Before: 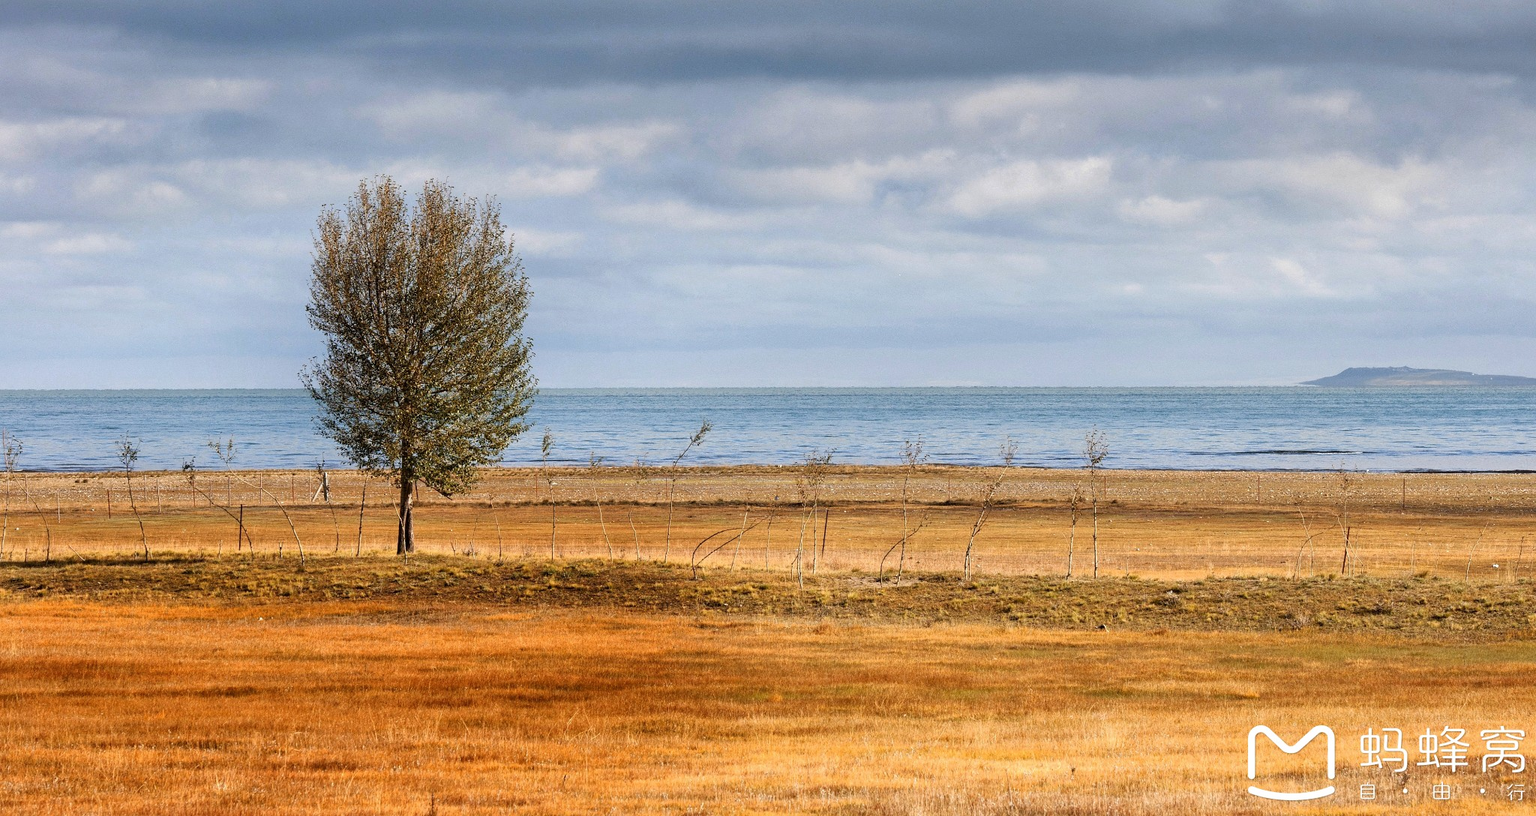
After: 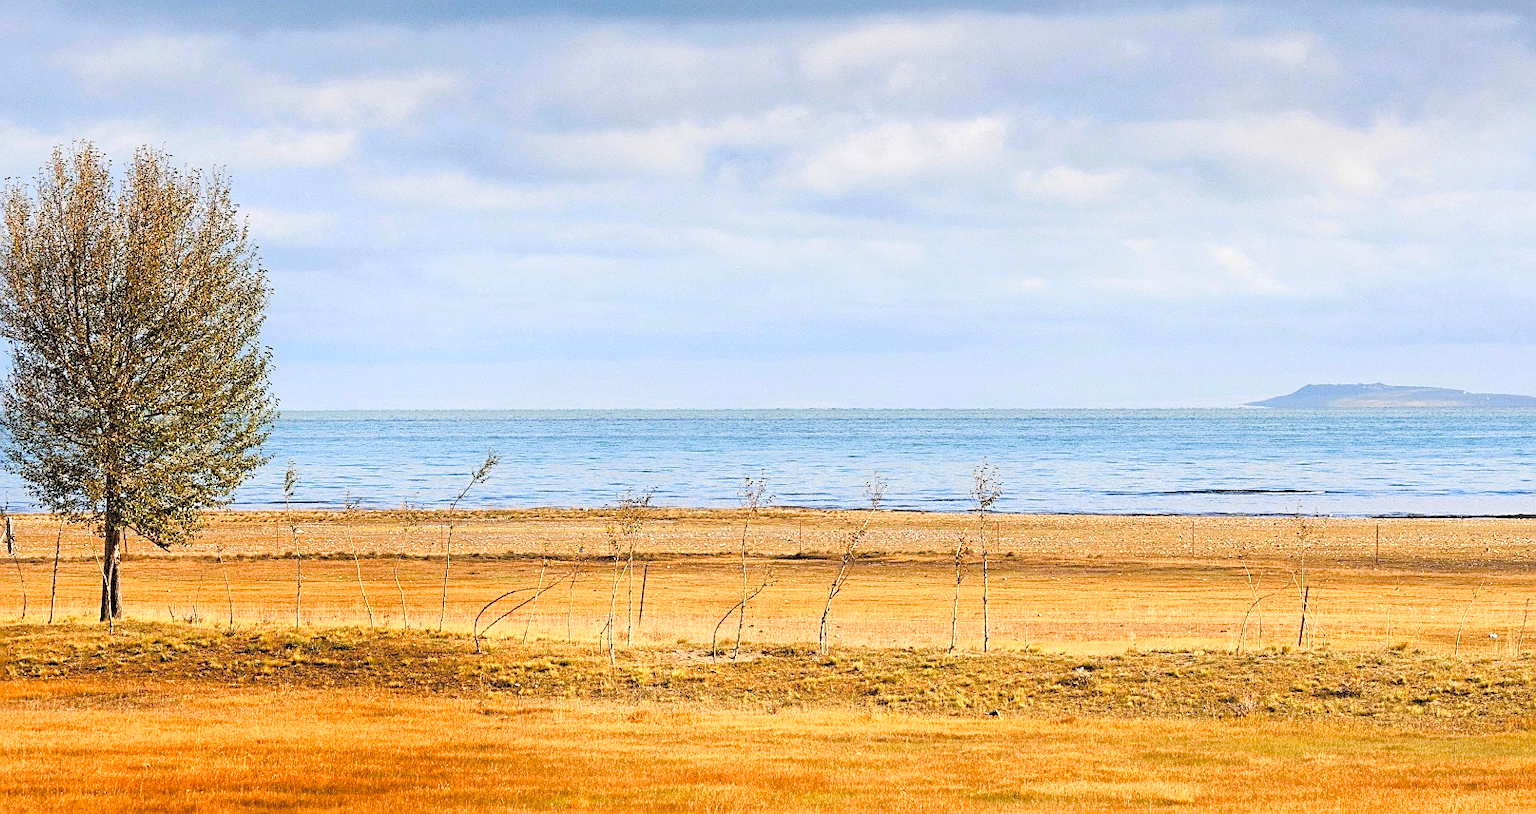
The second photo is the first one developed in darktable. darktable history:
contrast brightness saturation: contrast 0.1, brightness 0.3, saturation 0.14
color balance rgb: linear chroma grading › shadows 32%, linear chroma grading › global chroma -2%, linear chroma grading › mid-tones 4%, perceptual saturation grading › global saturation -2%, perceptual saturation grading › highlights -8%, perceptual saturation grading › mid-tones 8%, perceptual saturation grading › shadows 4%, perceptual brilliance grading › highlights 8%, perceptual brilliance grading › mid-tones 4%, perceptual brilliance grading › shadows 2%, global vibrance 16%, saturation formula JzAzBz (2021)
sharpen: on, module defaults
crop and rotate: left 20.74%, top 7.912%, right 0.375%, bottom 13.378%
